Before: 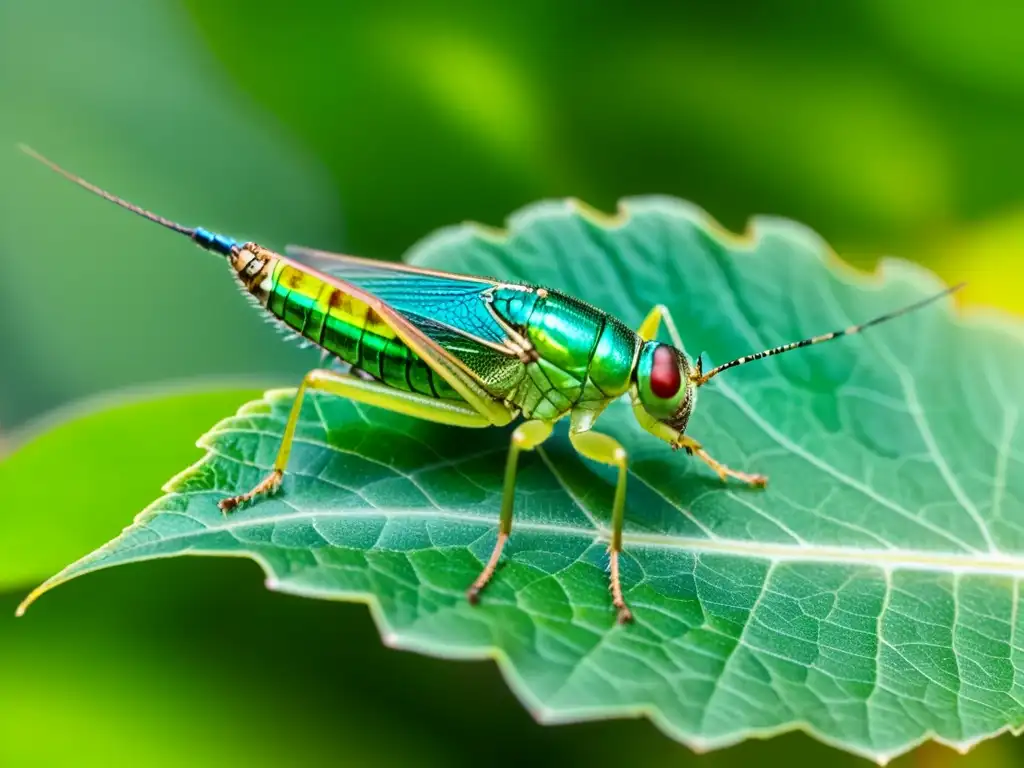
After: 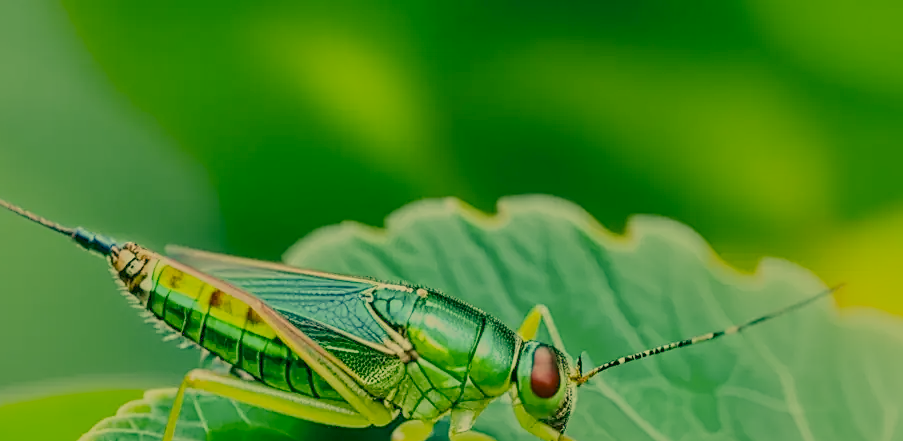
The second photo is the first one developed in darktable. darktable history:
crop and rotate: left 11.799%, bottom 42.493%
tone curve: curves: ch0 [(0, 0.023) (0.217, 0.19) (0.754, 0.801) (1, 0.977)]; ch1 [(0, 0) (0.392, 0.398) (0.5, 0.5) (0.521, 0.528) (0.56, 0.577) (1, 1)]; ch2 [(0, 0) (0.5, 0.5) (0.579, 0.561) (0.65, 0.657) (1, 1)], color space Lab, independent channels, preserve colors none
tone equalizer: edges refinement/feathering 500, mask exposure compensation -1.57 EV, preserve details no
local contrast: on, module defaults
filmic rgb: black relative exposure -15.94 EV, white relative exposure 7.99 EV, hardness 4.18, latitude 49.11%, contrast 0.508
sharpen: on, module defaults
color correction: highlights a* 5.62, highlights b* 33.72, shadows a* -26.07, shadows b* 4.03
color zones: curves: ch0 [(0, 0.5) (0.143, 0.5) (0.286, 0.5) (0.429, 0.5) (0.571, 0.5) (0.714, 0.476) (0.857, 0.5) (1, 0.5)]; ch2 [(0, 0.5) (0.143, 0.5) (0.286, 0.5) (0.429, 0.5) (0.571, 0.5) (0.714, 0.487) (0.857, 0.5) (1, 0.5)]
